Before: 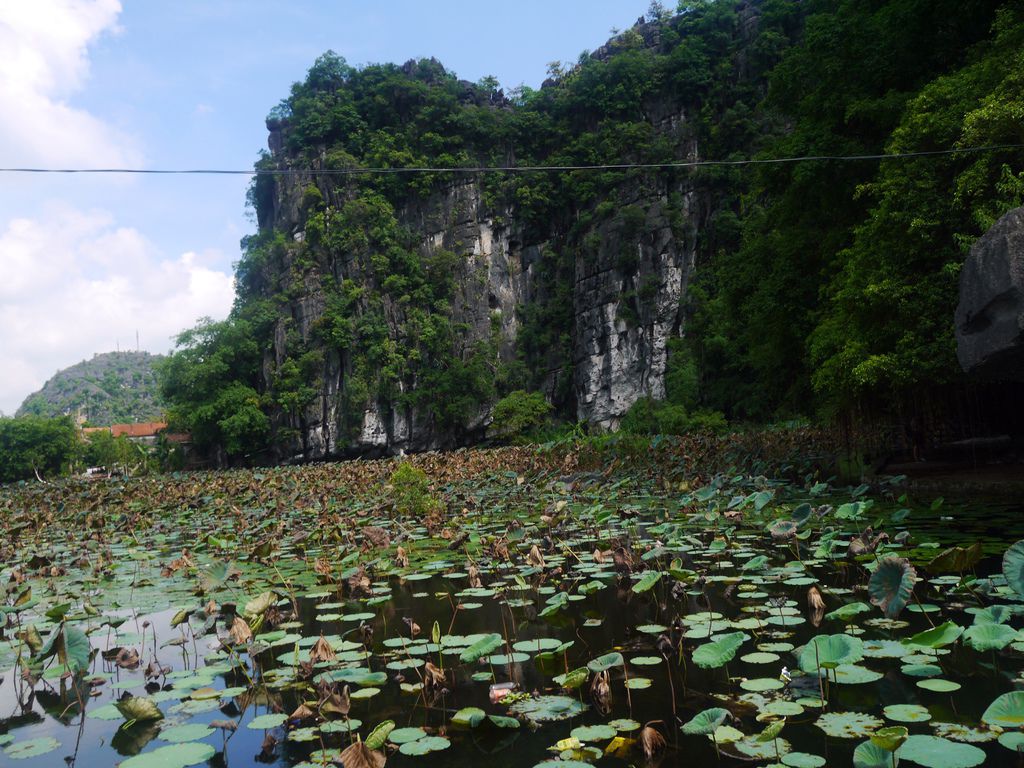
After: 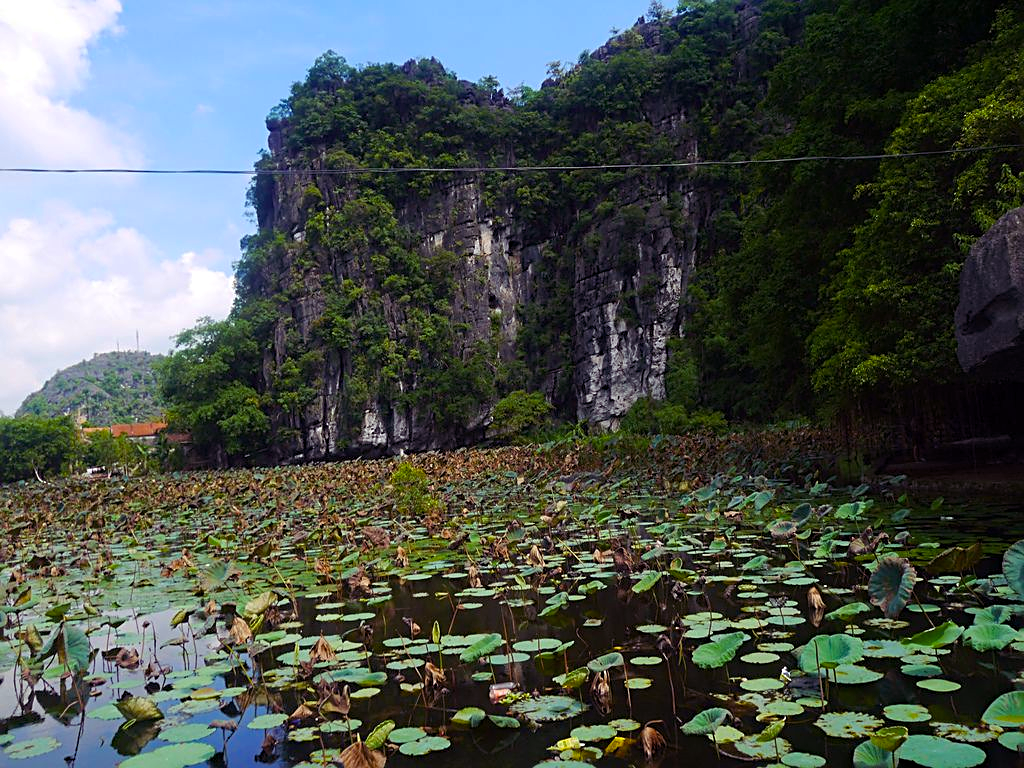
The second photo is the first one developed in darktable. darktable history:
color balance rgb: shadows lift › luminance 0.345%, shadows lift › chroma 6.963%, shadows lift › hue 302.12°, perceptual saturation grading › global saturation 30.526%
haze removal: compatibility mode true, adaptive false
sharpen: on, module defaults
